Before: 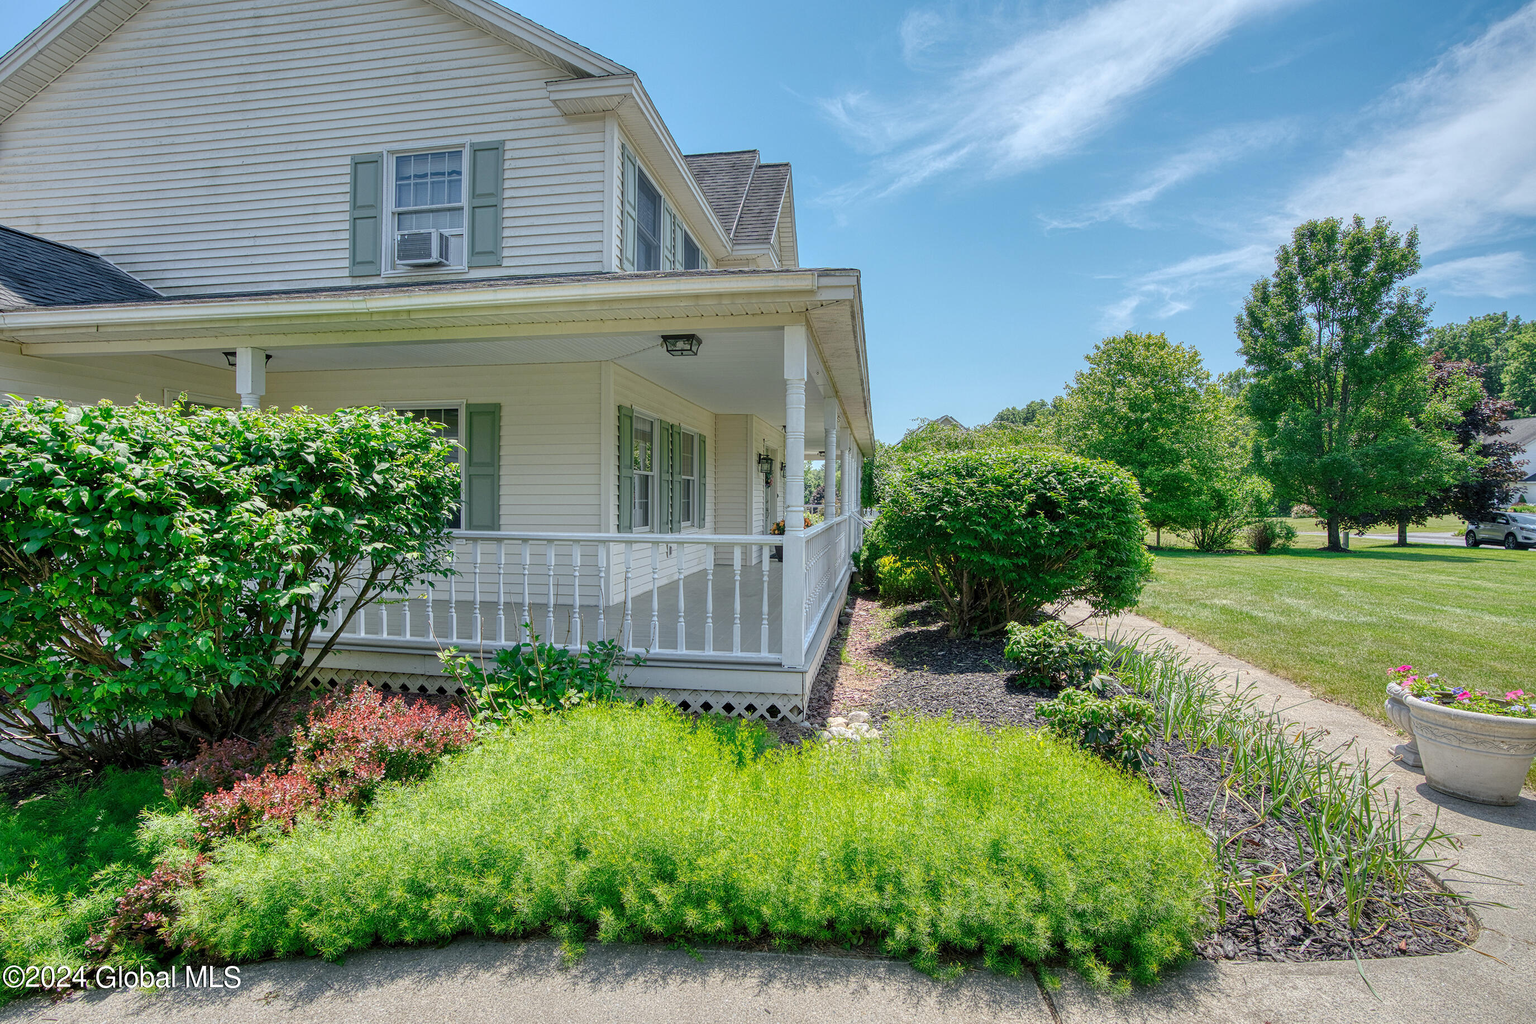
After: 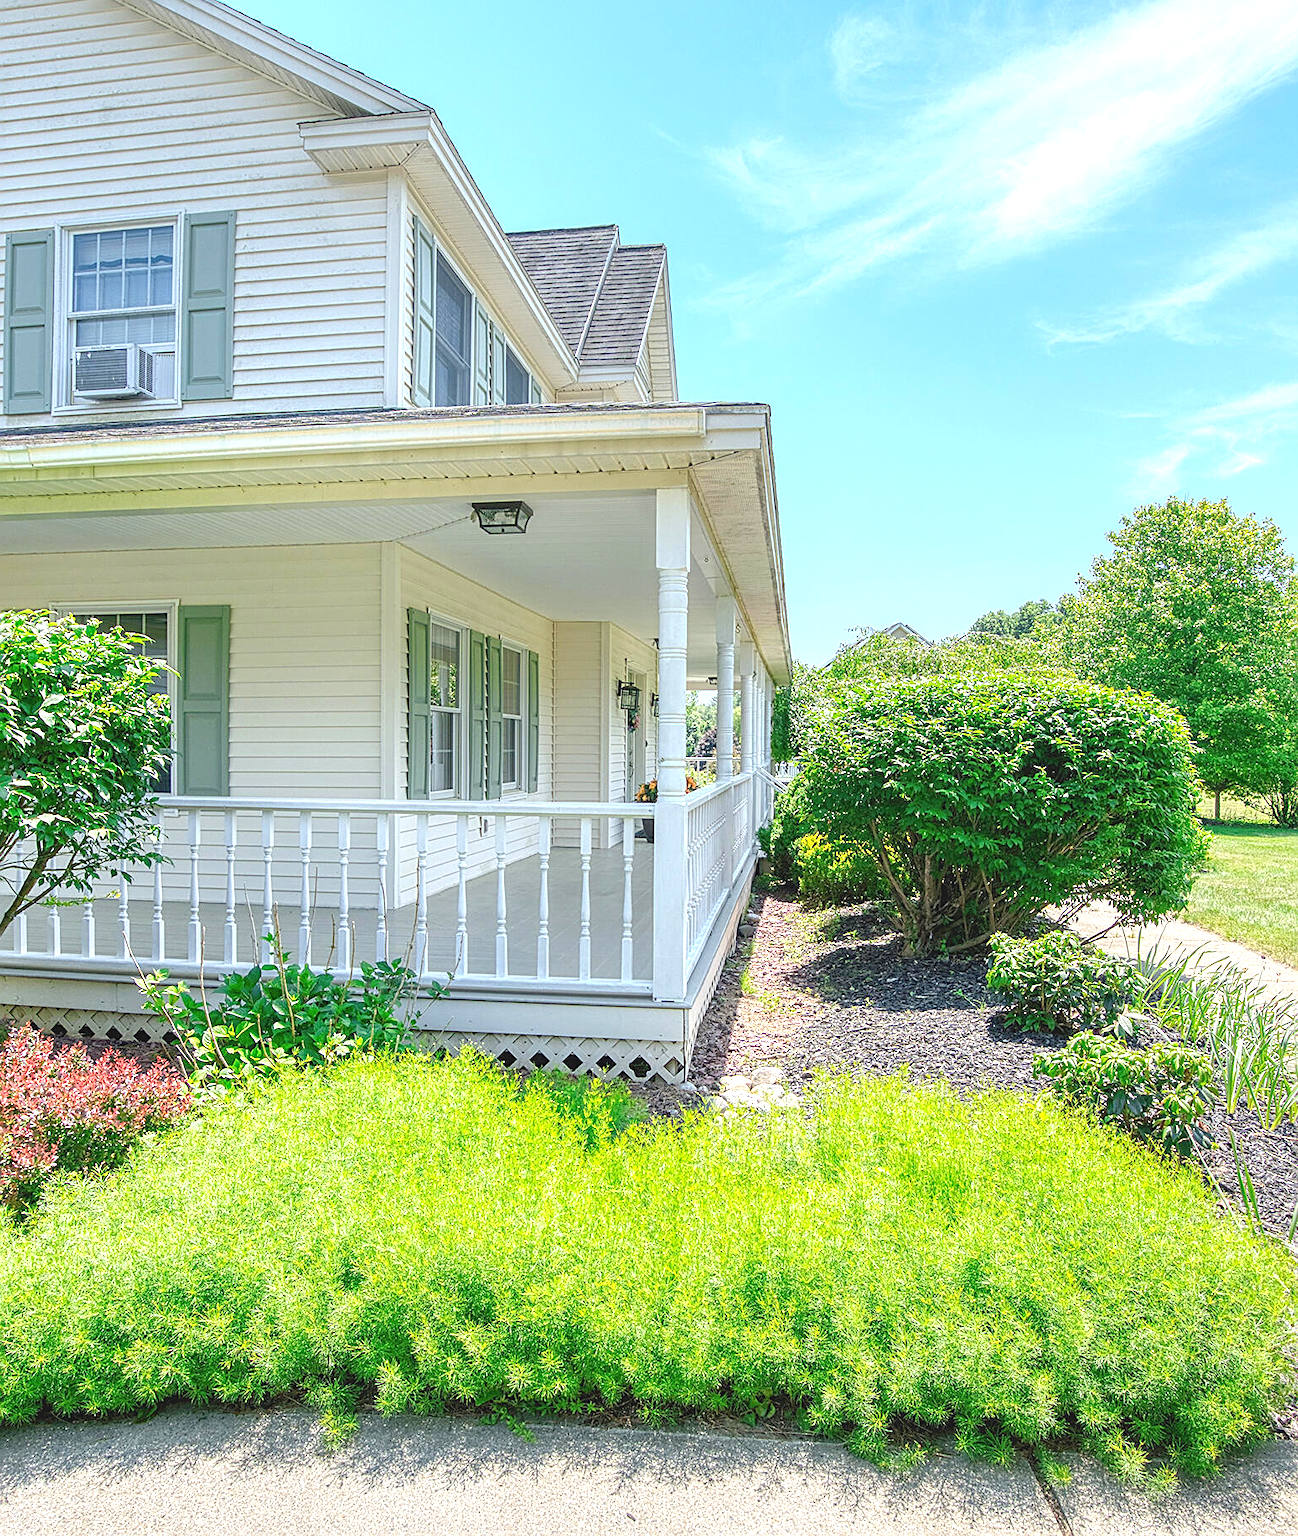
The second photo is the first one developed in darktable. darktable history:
crop and rotate: left 22.646%, right 20.991%
exposure: black level correction 0.002, exposure 1 EV, compensate highlight preservation false
sharpen: on, module defaults
local contrast: highlights 68%, shadows 69%, detail 81%, midtone range 0.318
